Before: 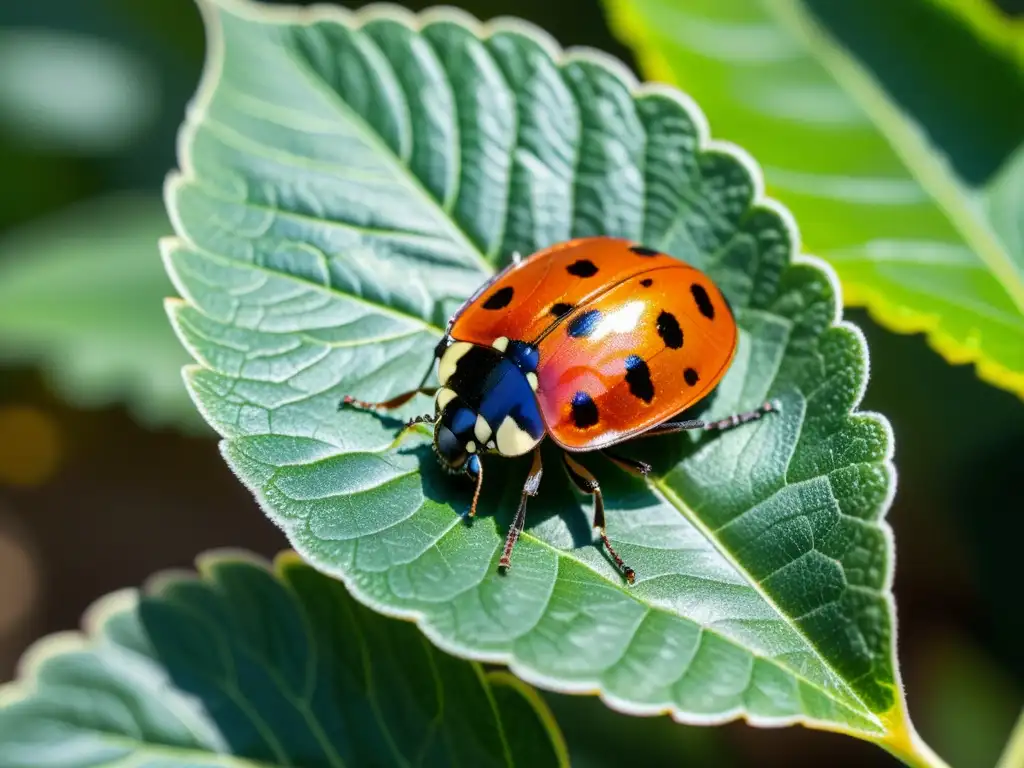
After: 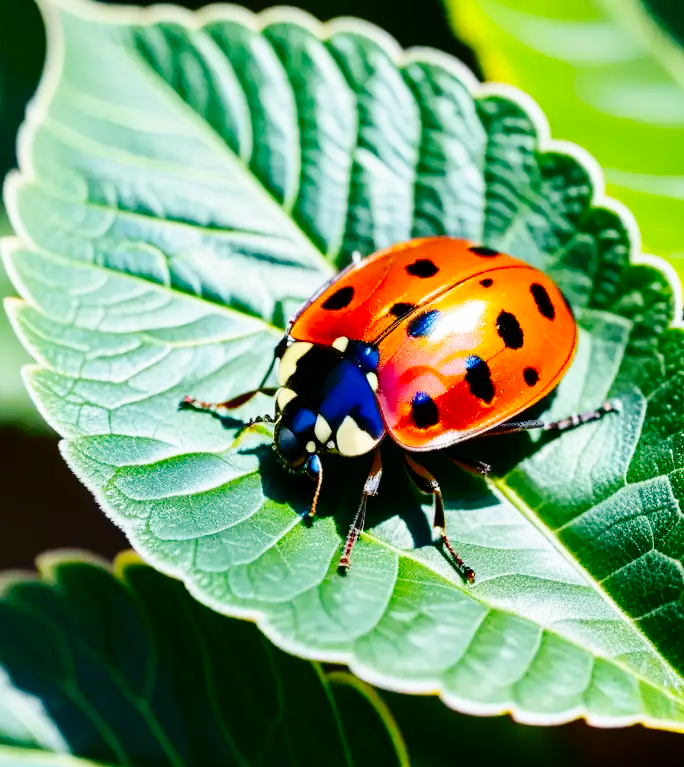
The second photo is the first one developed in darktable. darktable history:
base curve: curves: ch0 [(0, 0) (0.036, 0.025) (0.121, 0.166) (0.206, 0.329) (0.605, 0.79) (1, 1)], preserve colors none
crop and rotate: left 15.682%, right 17.452%
contrast brightness saturation: contrast 0.132, brightness -0.05, saturation 0.152
